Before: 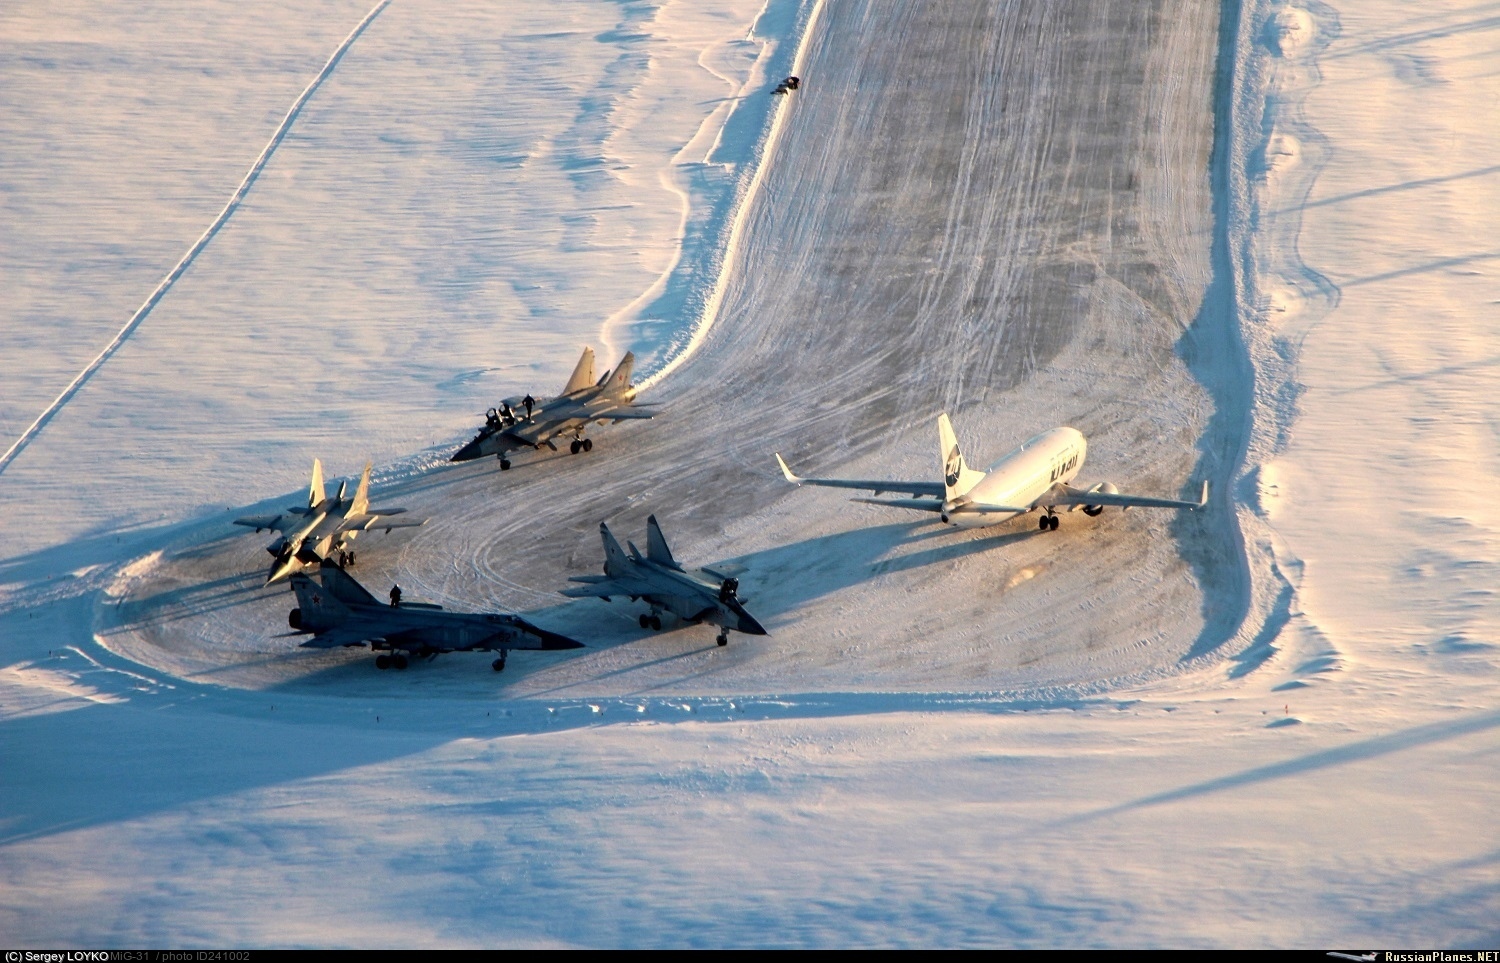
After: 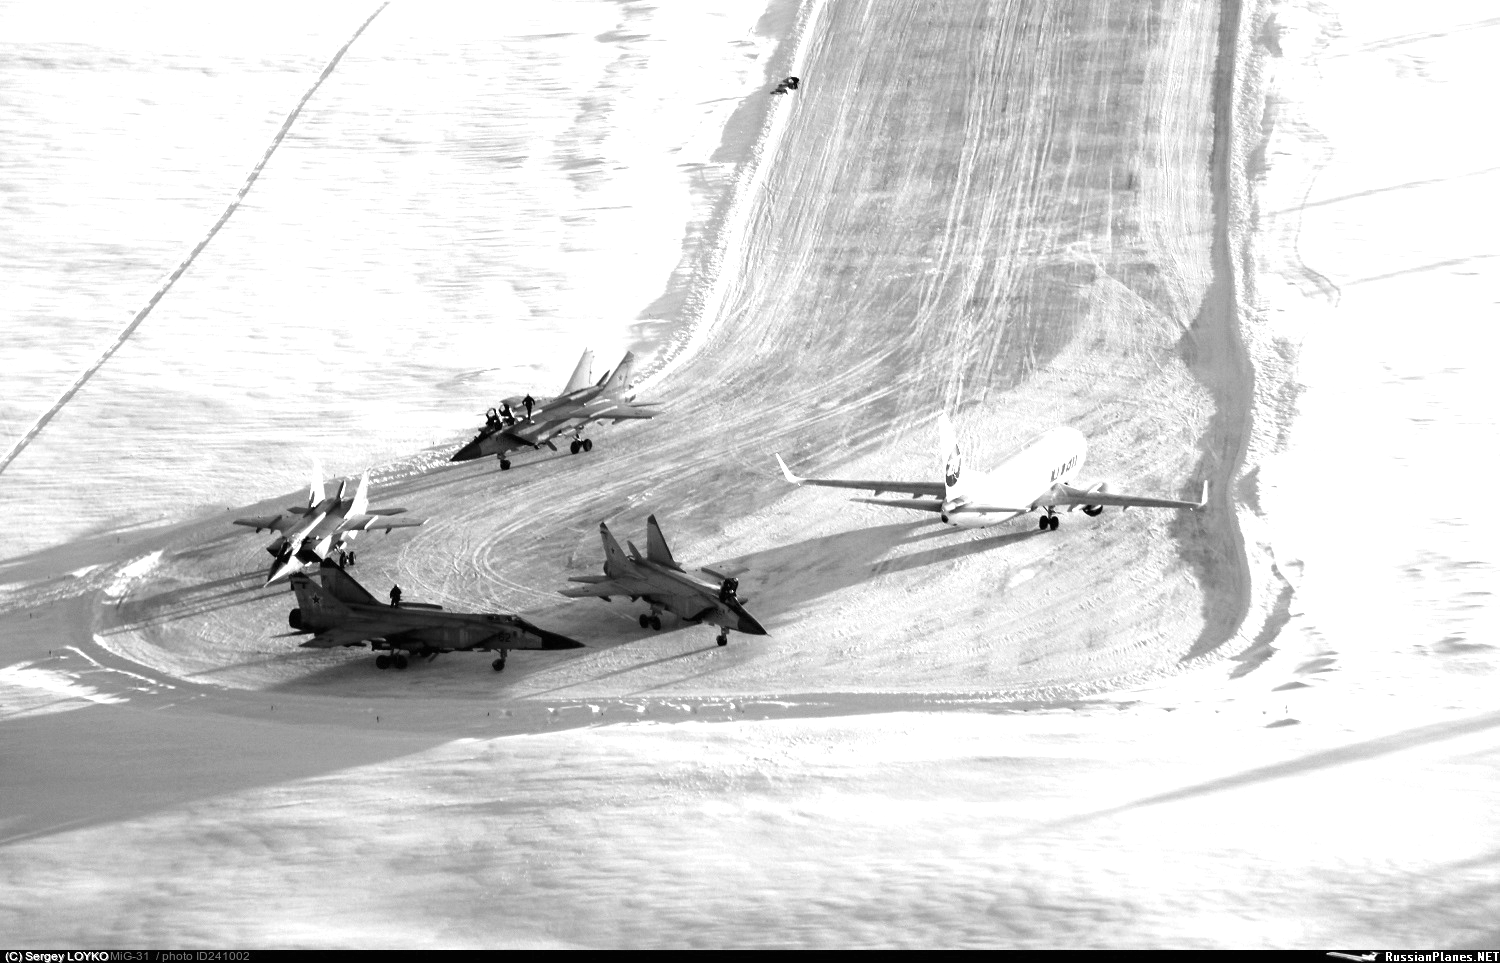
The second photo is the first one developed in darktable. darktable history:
exposure: black level correction 0, exposure 1.1 EV, compensate exposure bias true, compensate highlight preservation false
monochrome: a -4.13, b 5.16, size 1
